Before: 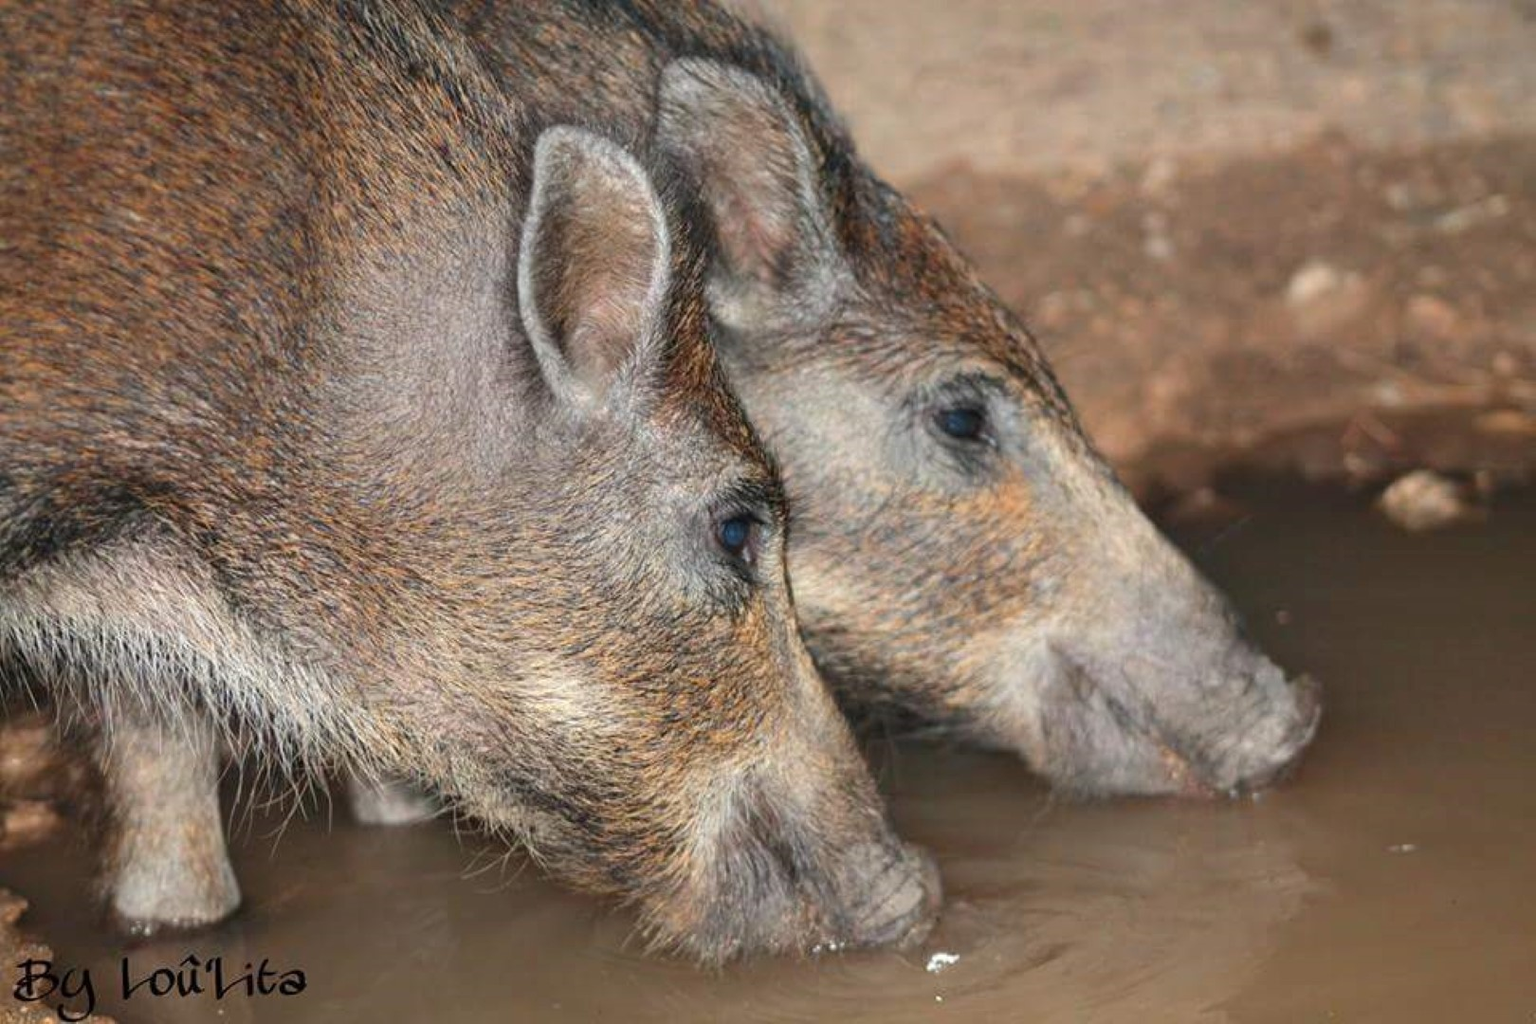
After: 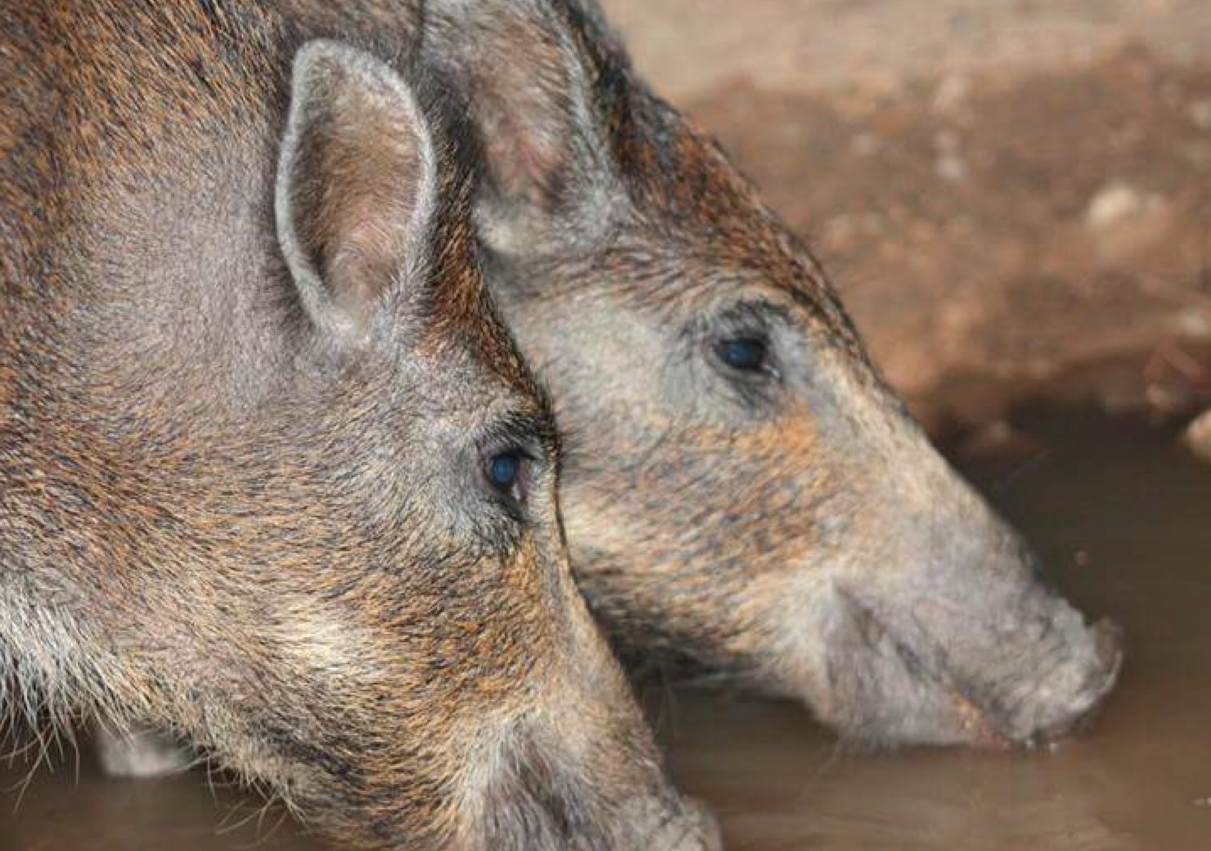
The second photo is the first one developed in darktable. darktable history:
crop: left 16.764%, top 8.661%, right 8.47%, bottom 12.457%
